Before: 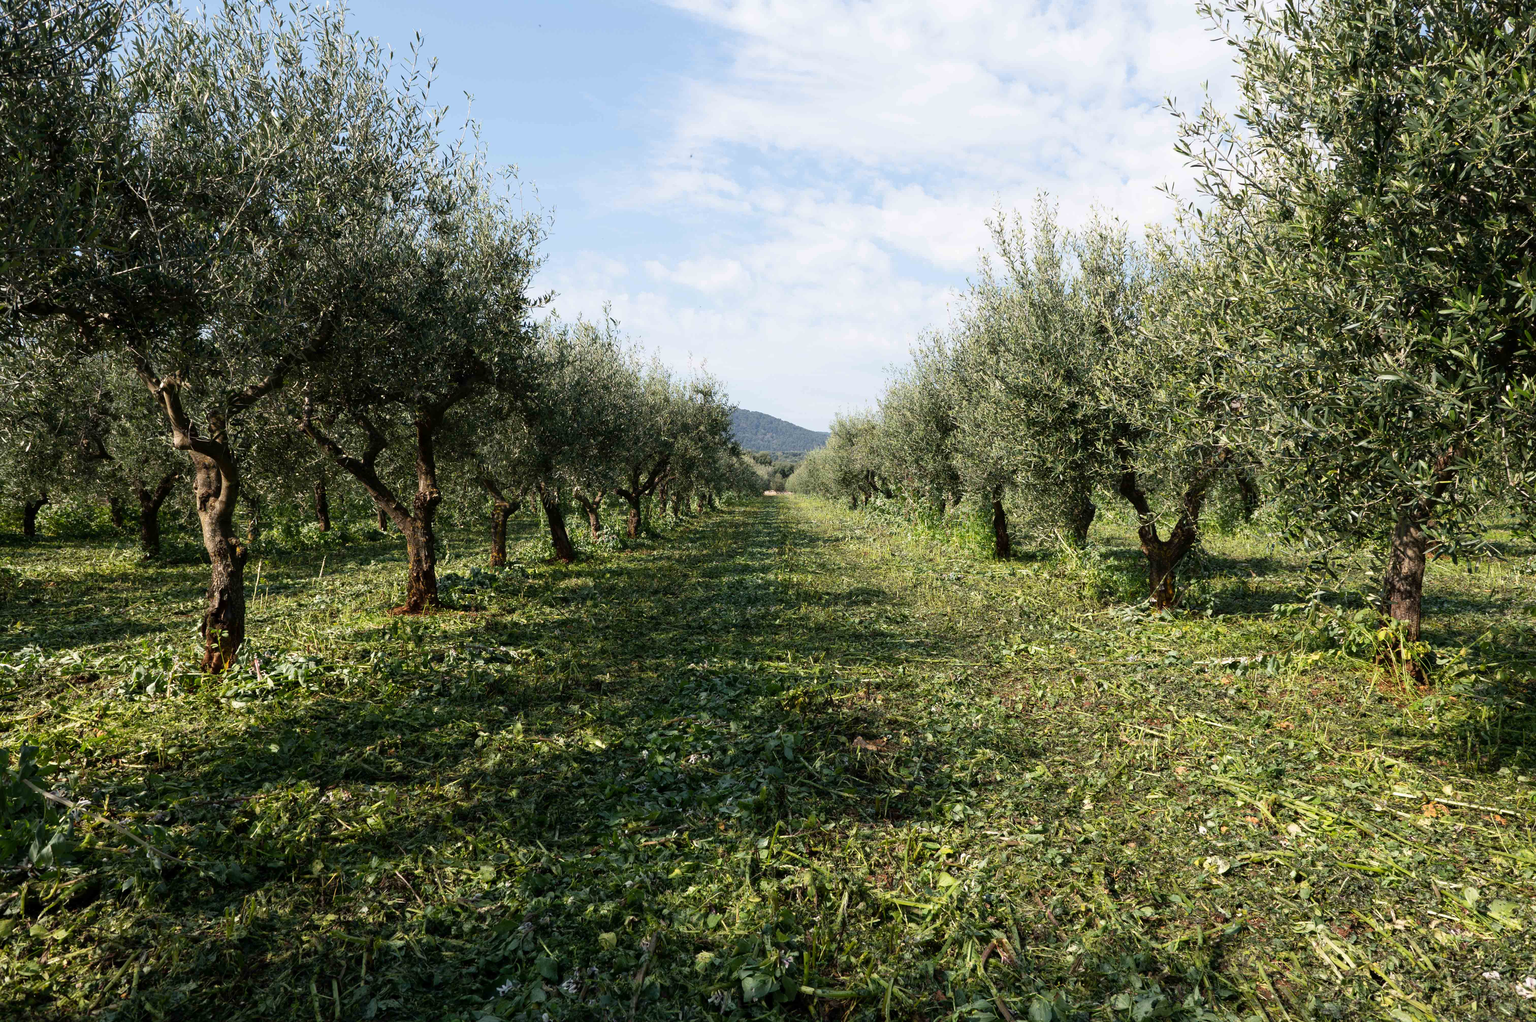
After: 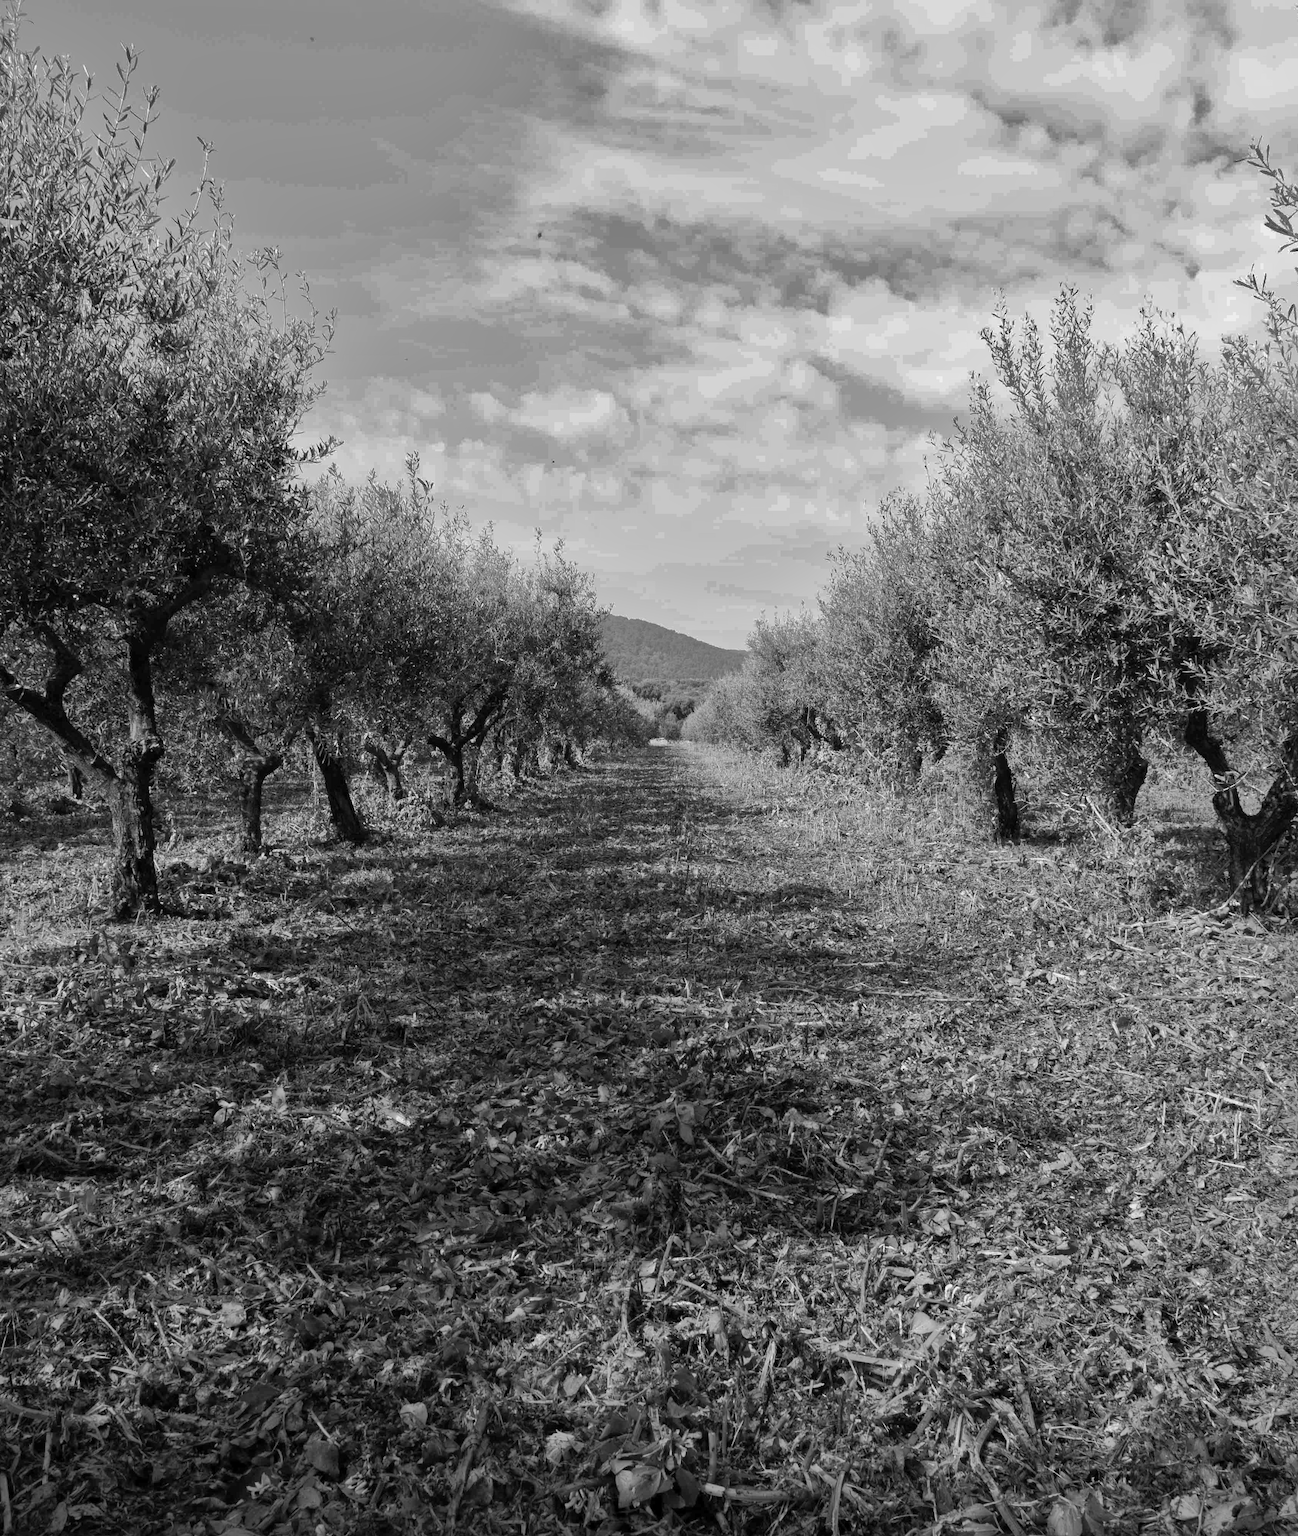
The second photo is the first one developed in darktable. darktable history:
monochrome: size 1
crop: left 21.674%, right 22.086%
shadows and highlights: shadows 38.43, highlights -74.54
